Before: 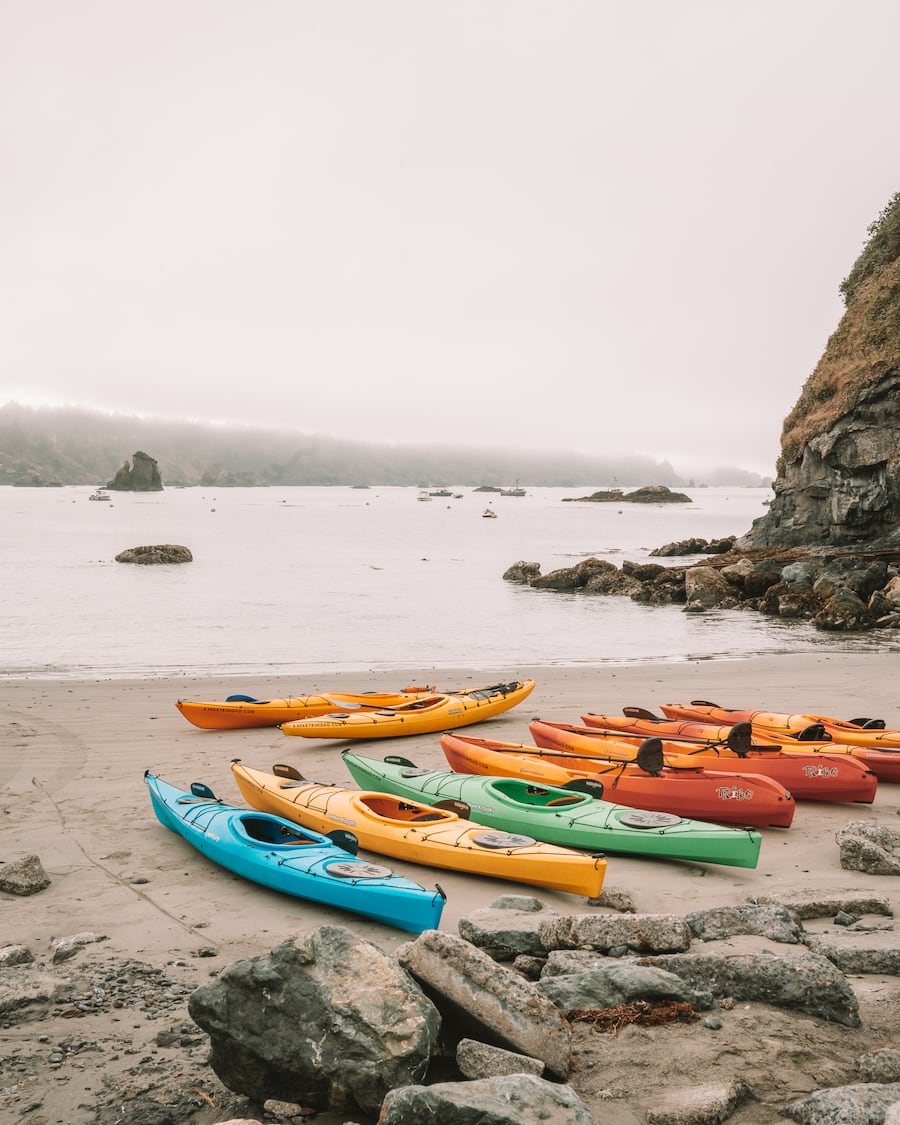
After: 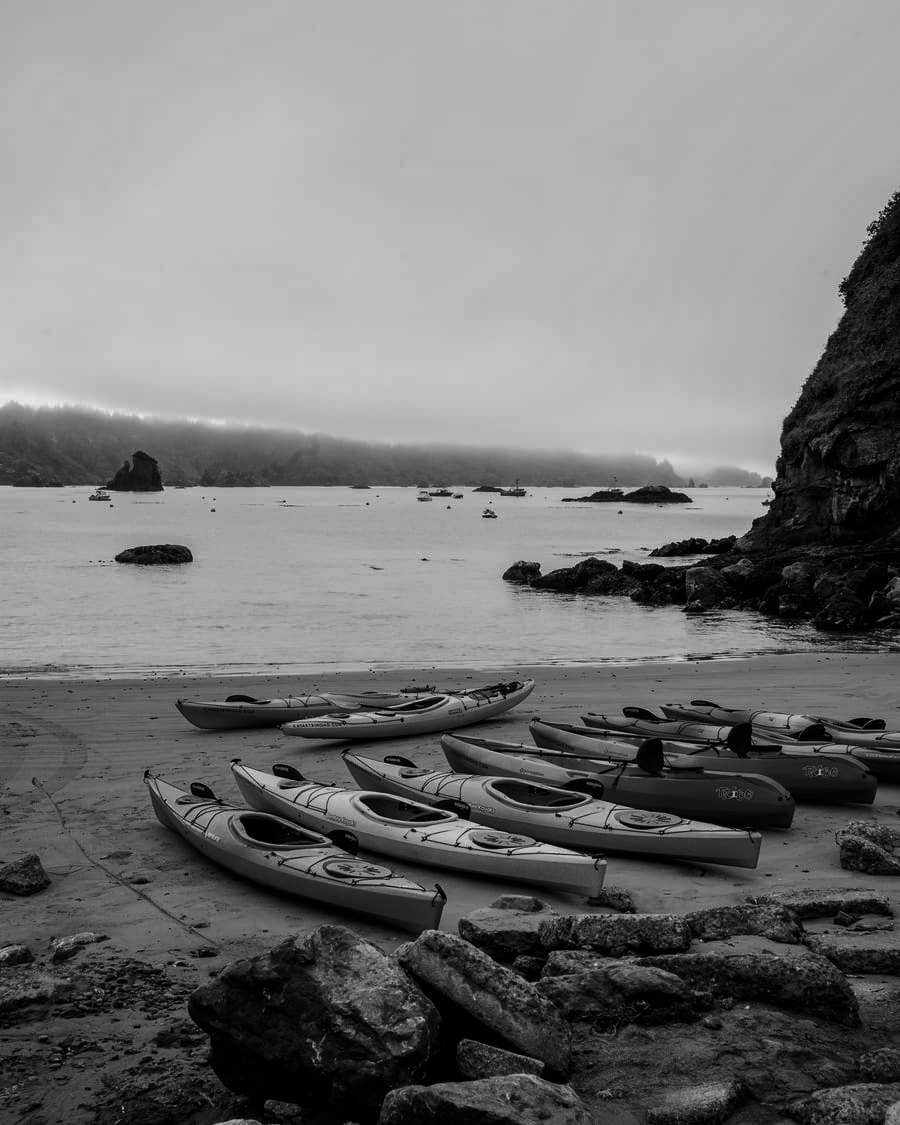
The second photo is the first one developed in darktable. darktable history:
contrast brightness saturation: contrast 0.02, brightness -1, saturation -1
shadows and highlights: shadows 20.91, highlights -35.45, soften with gaussian
